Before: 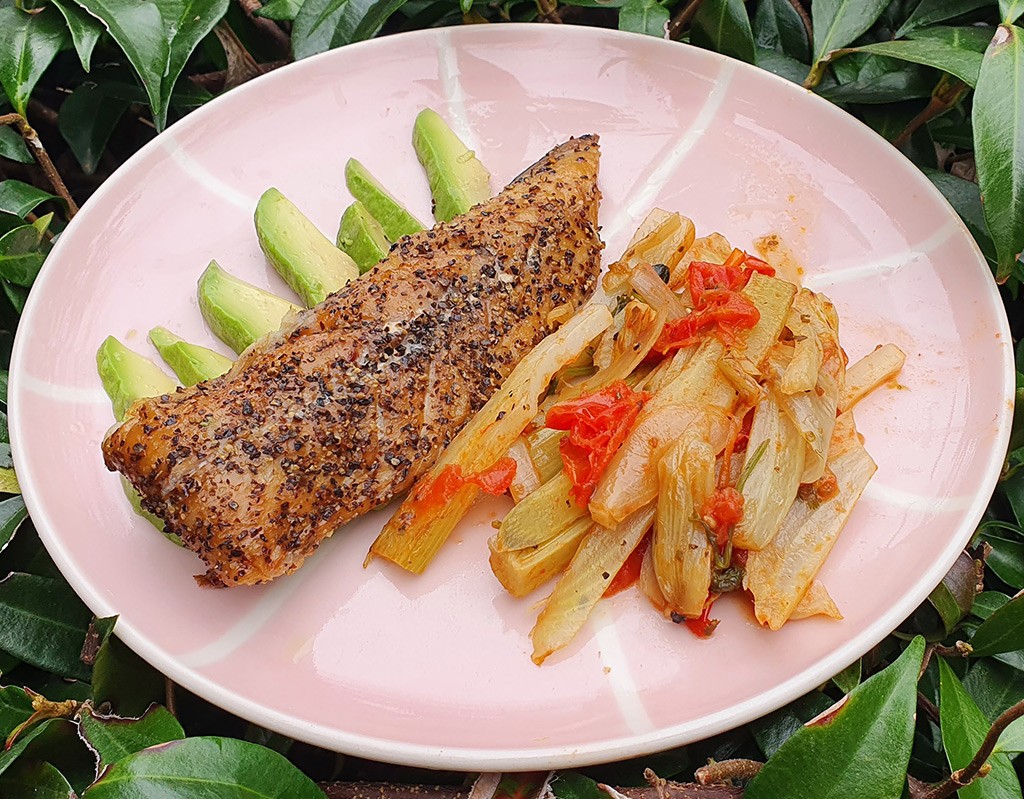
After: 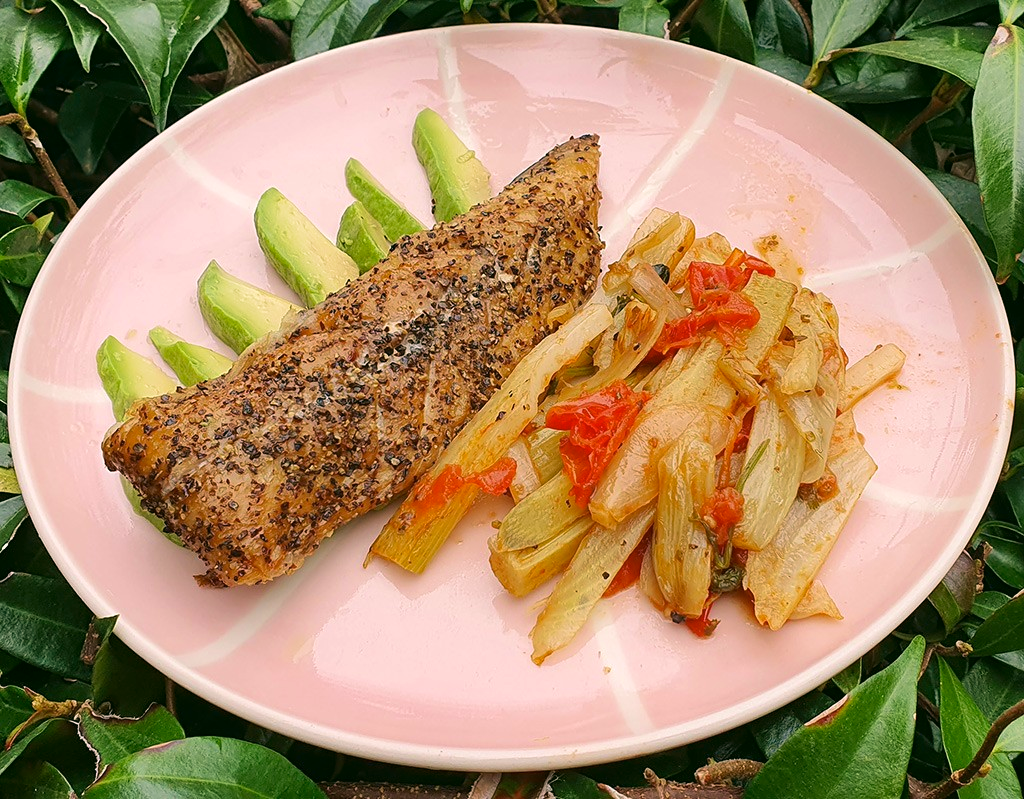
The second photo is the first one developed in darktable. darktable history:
color correction: highlights a* 4.02, highlights b* 4.98, shadows a* -7.55, shadows b* 4.98
velvia: on, module defaults
